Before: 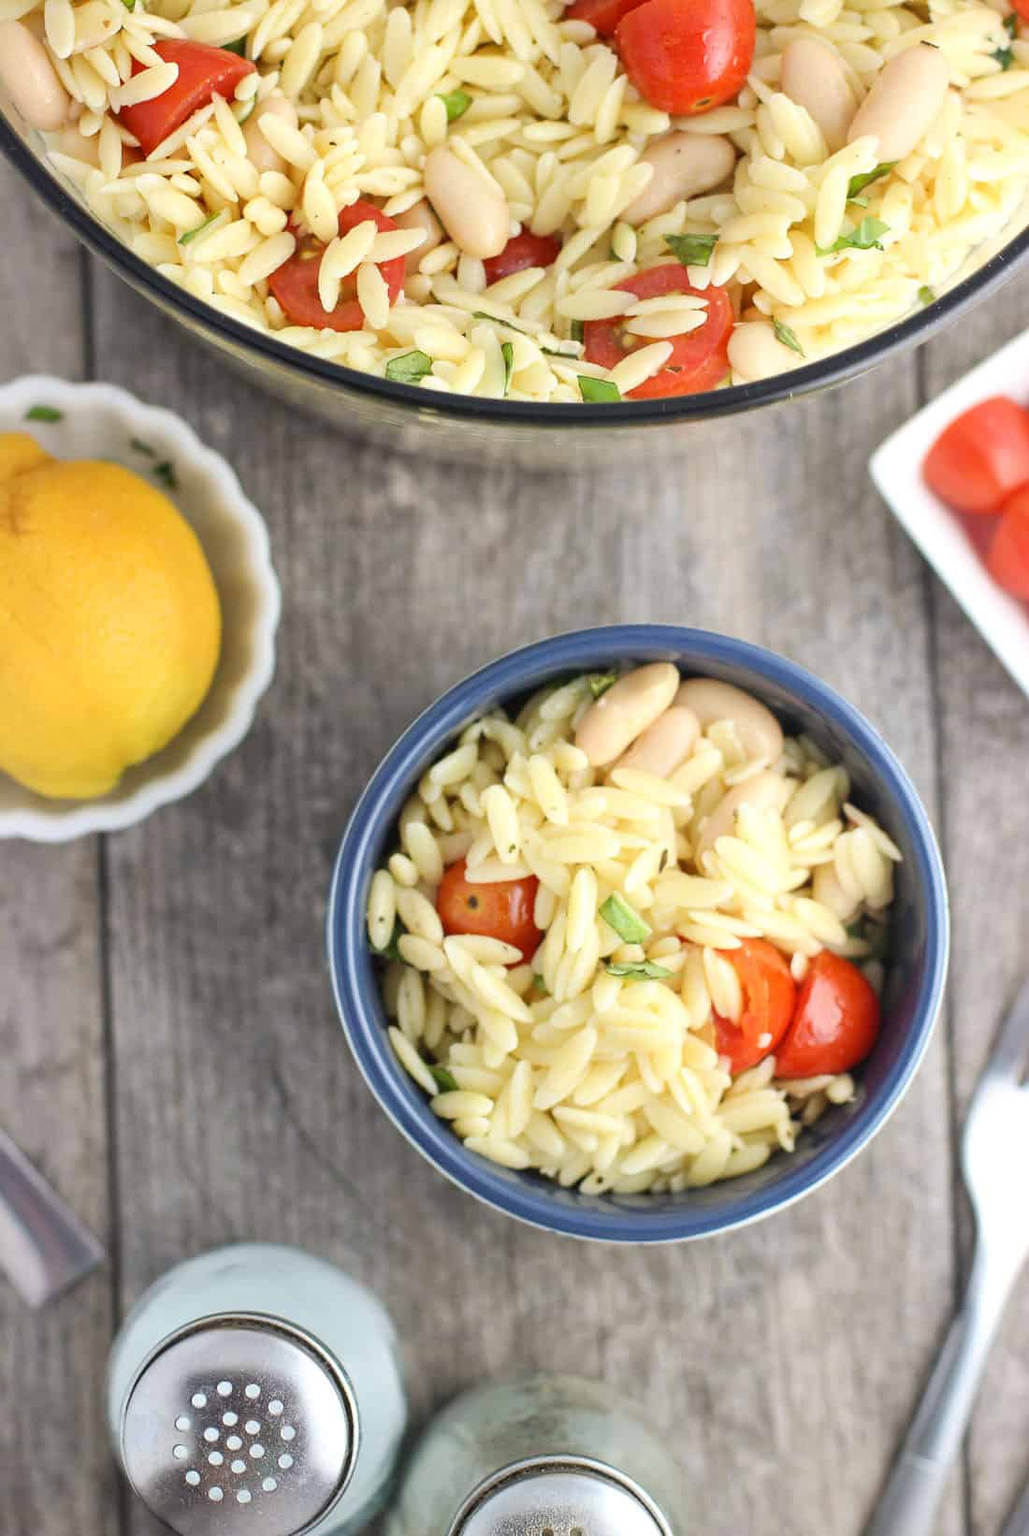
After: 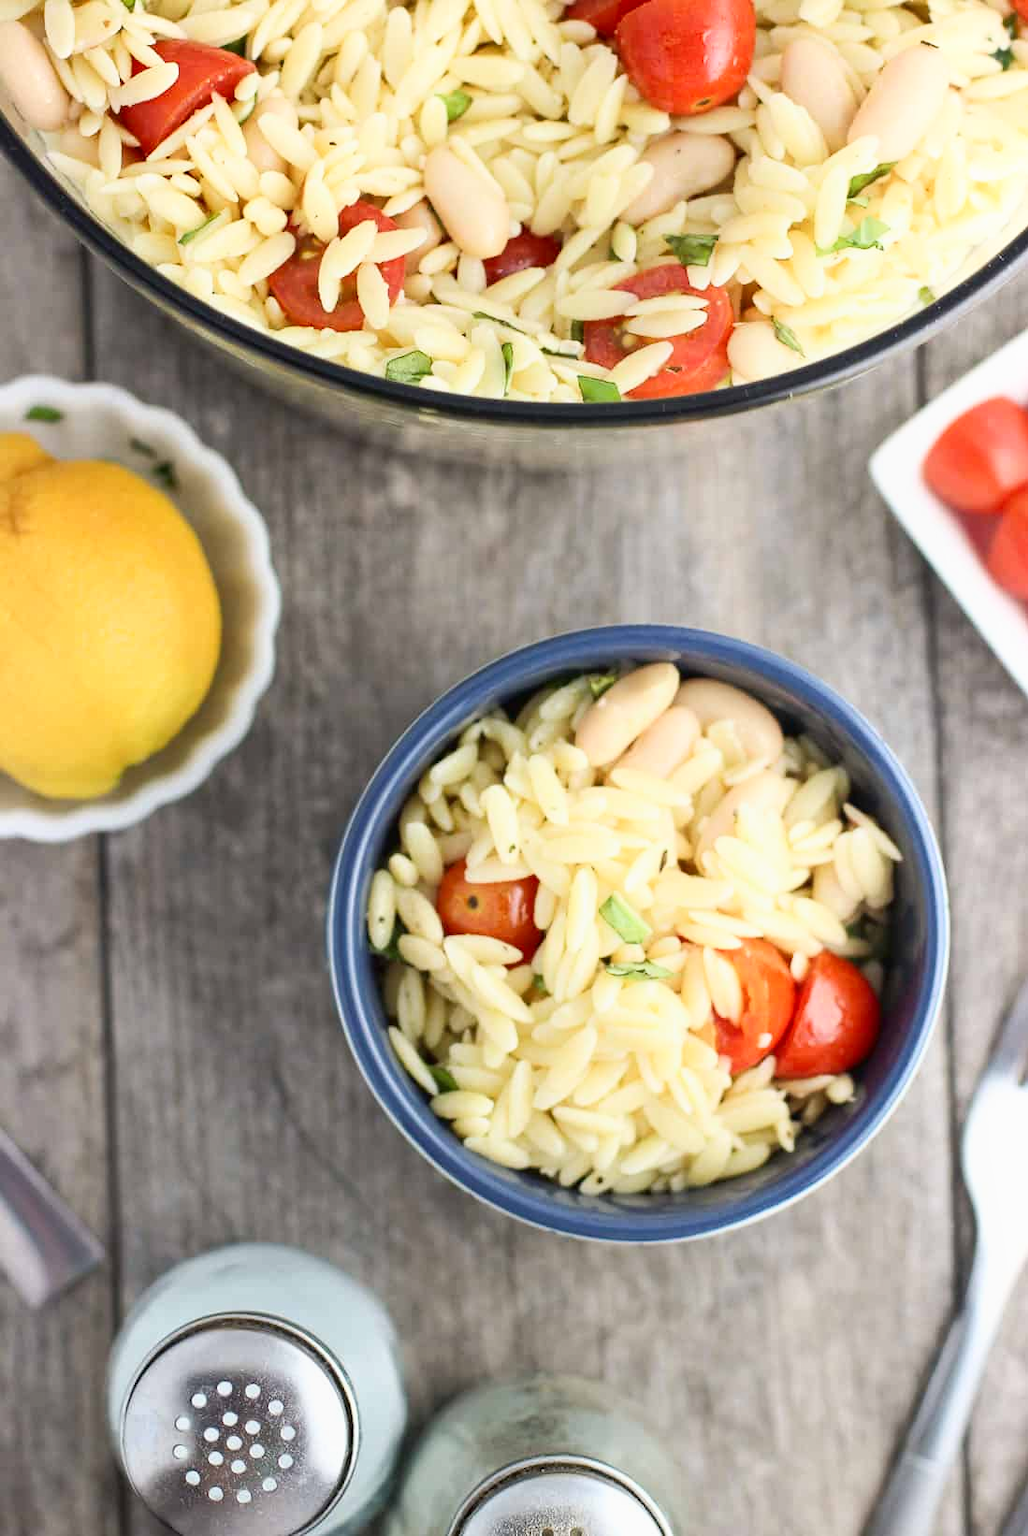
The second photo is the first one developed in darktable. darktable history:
shadows and highlights: shadows -62.34, white point adjustment -5.2, highlights 62.06
contrast brightness saturation: contrast -0.024, brightness -0.007, saturation 0.044
tone equalizer: edges refinement/feathering 500, mask exposure compensation -1.57 EV, preserve details no
